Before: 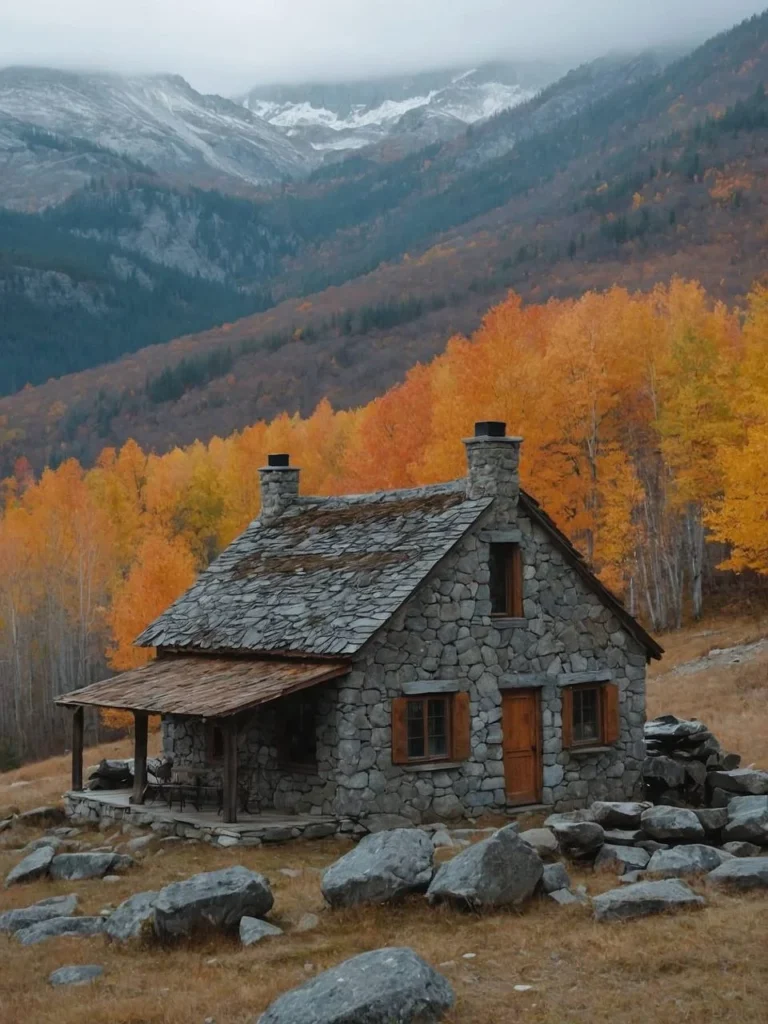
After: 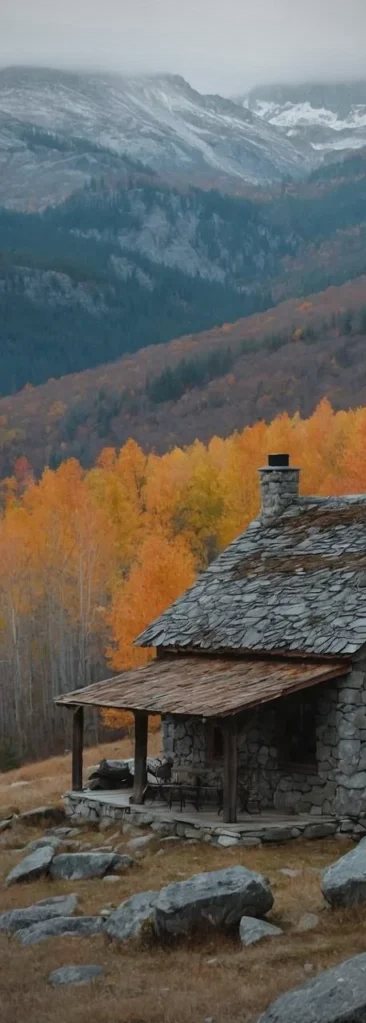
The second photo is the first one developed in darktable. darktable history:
vignetting: fall-off start 74.89%, width/height ratio 1.078
crop and rotate: left 0.052%, top 0%, right 52.197%
